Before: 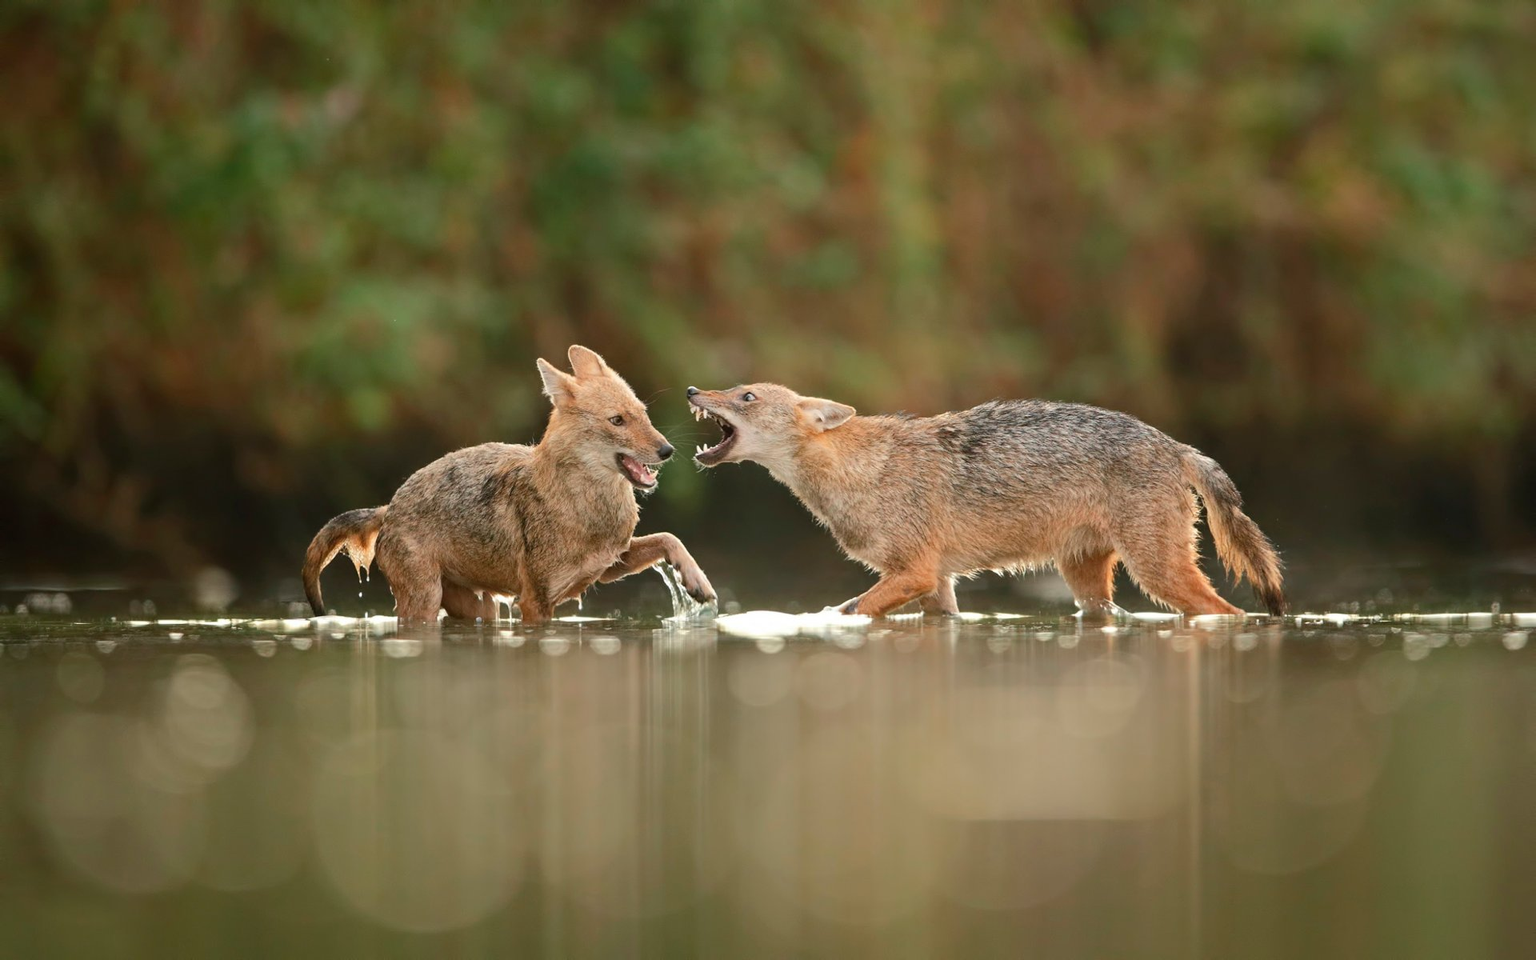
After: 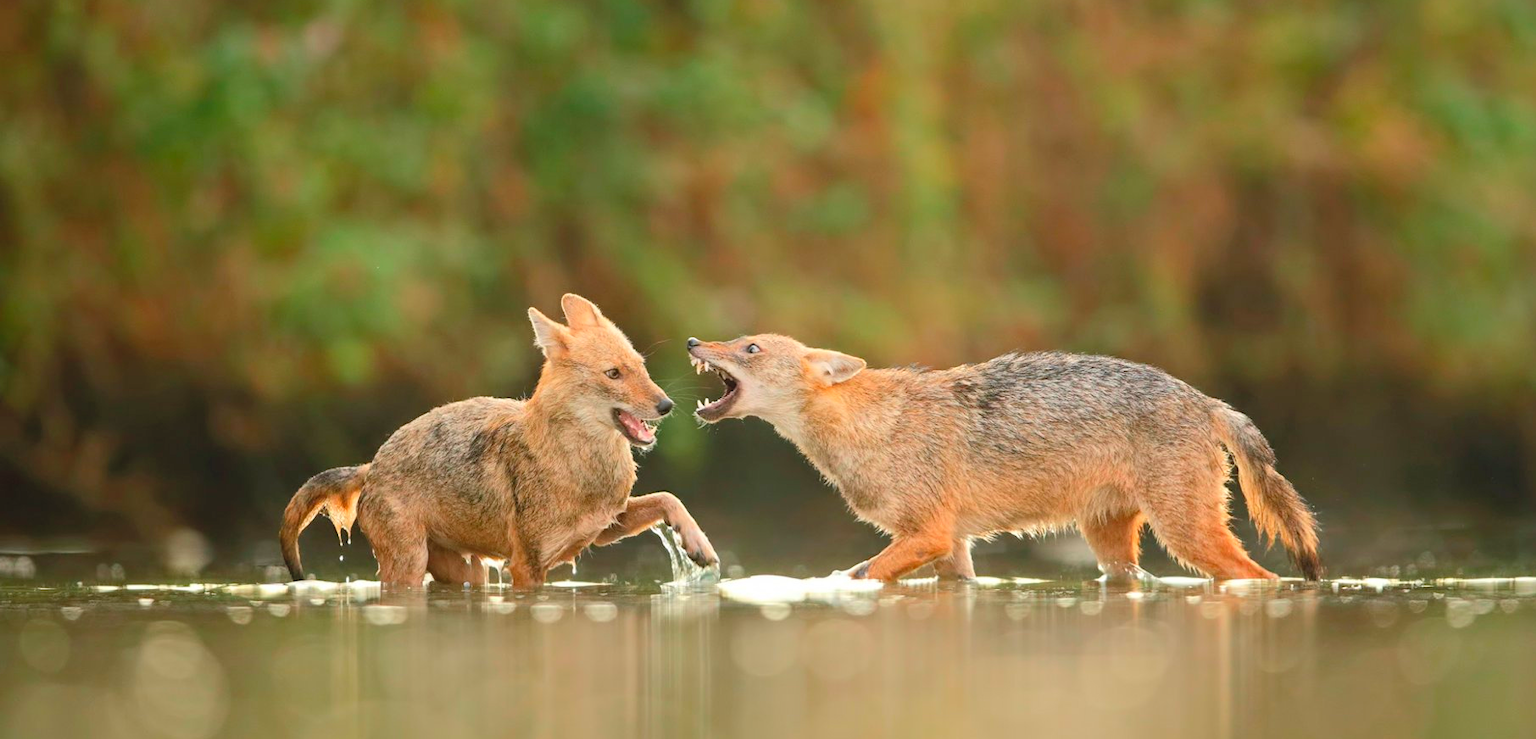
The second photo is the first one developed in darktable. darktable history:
crop: left 2.506%, top 7.107%, right 3.1%, bottom 20.154%
contrast brightness saturation: contrast 0.067, brightness 0.179, saturation 0.415
